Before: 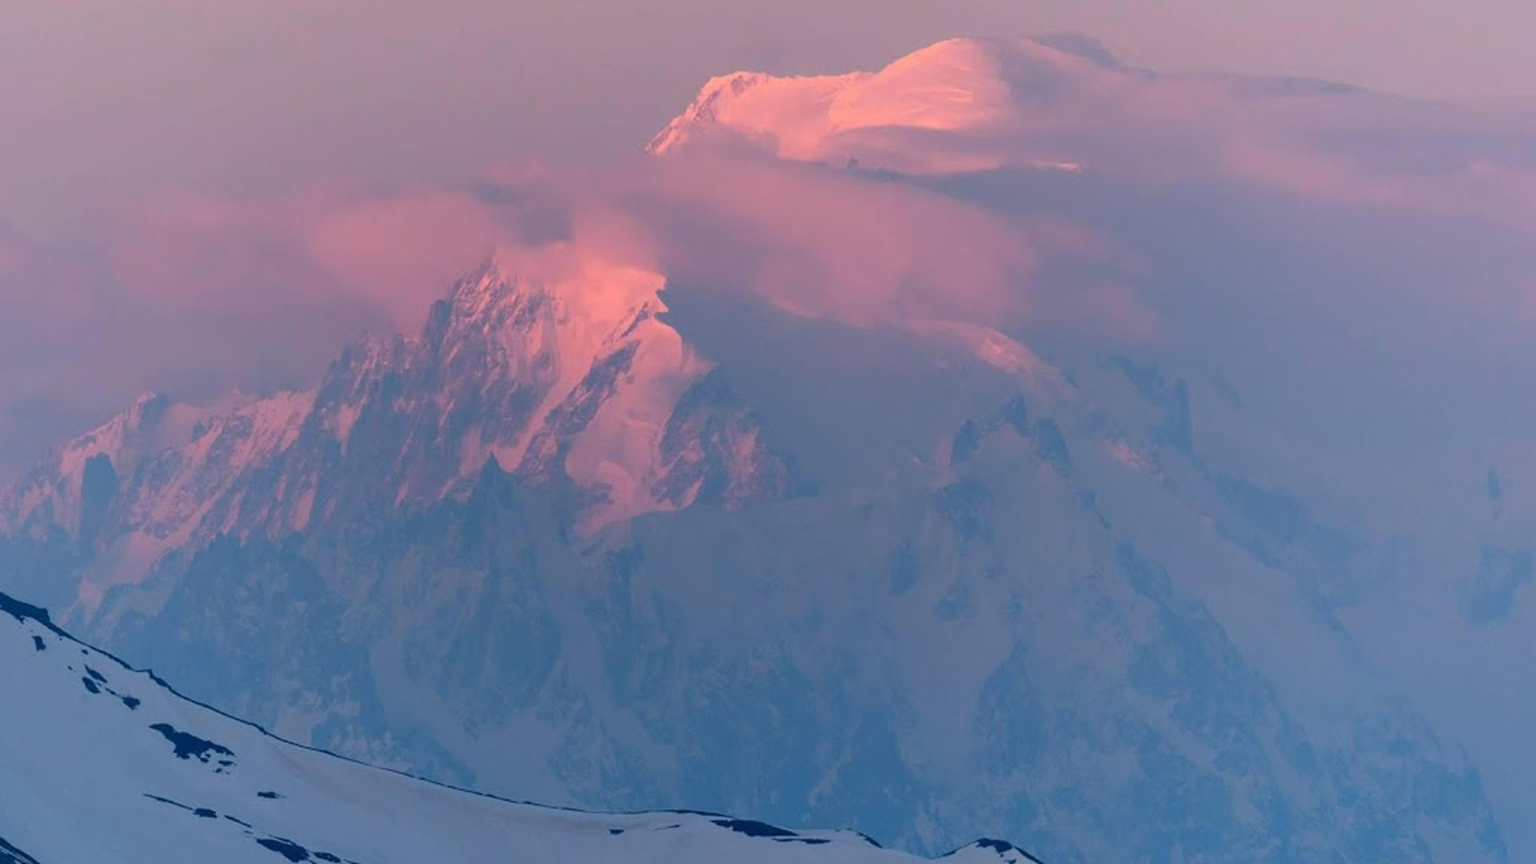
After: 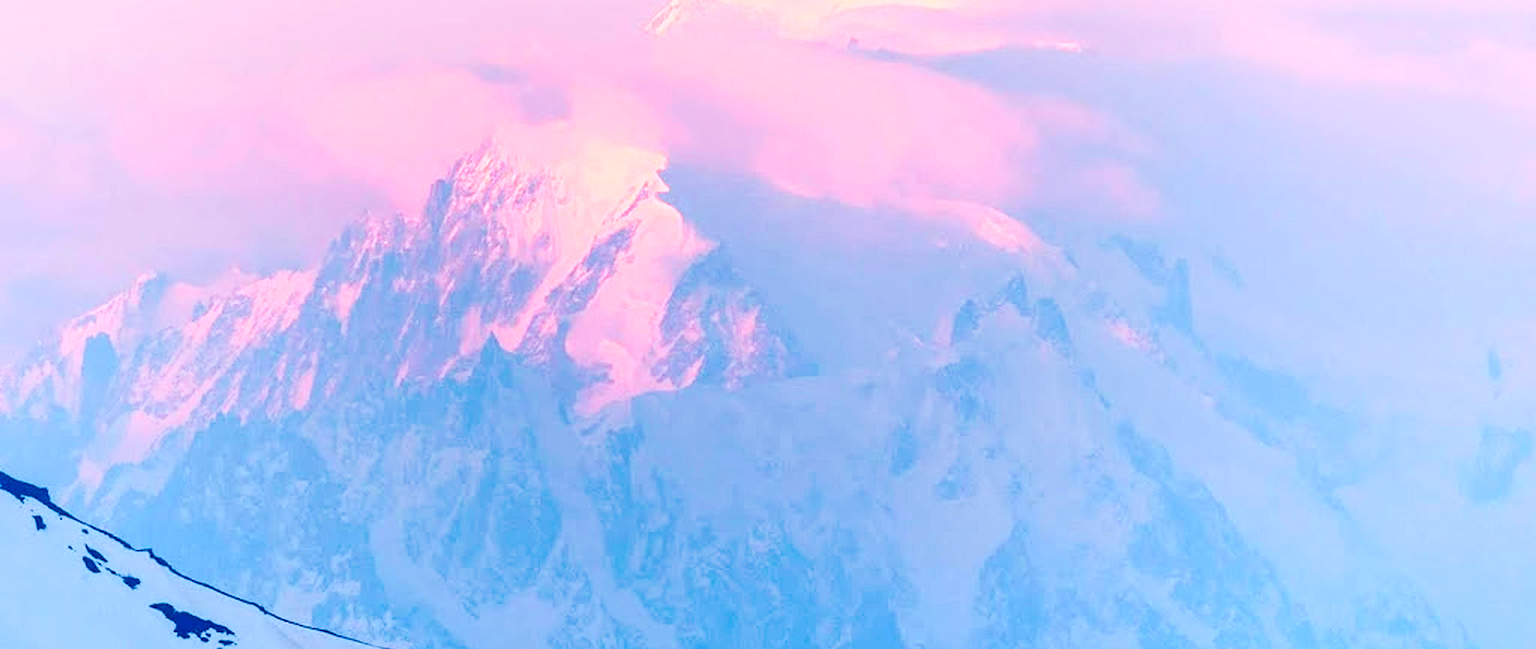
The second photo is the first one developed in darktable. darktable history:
sharpen: on, module defaults
tone equalizer: on, module defaults
crop: top 14.013%, bottom 10.82%
contrast brightness saturation: contrast 0.202, brightness 0.155, saturation 0.227
exposure: black level correction 0.005, exposure 0.283 EV, compensate exposure bias true, compensate highlight preservation false
local contrast: on, module defaults
velvia: strength 36.83%
base curve: curves: ch0 [(0, 0) (0.028, 0.03) (0.121, 0.232) (0.46, 0.748) (0.859, 0.968) (1, 1)], preserve colors none
